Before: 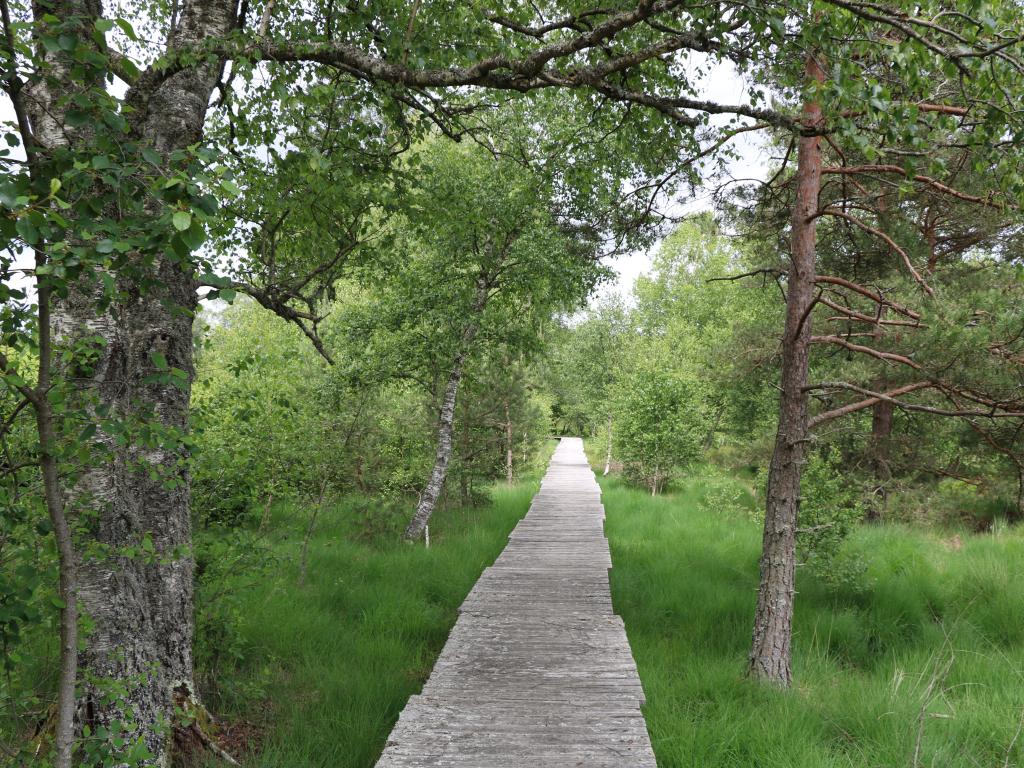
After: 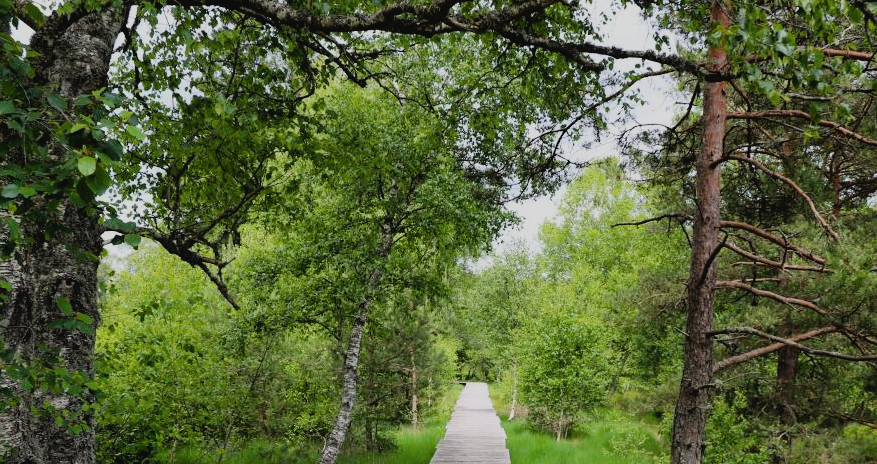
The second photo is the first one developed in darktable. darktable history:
filmic rgb: black relative exposure -5 EV, hardness 2.88, contrast 1.3
crop and rotate: left 9.345%, top 7.22%, right 4.982%, bottom 32.331%
color balance rgb: linear chroma grading › global chroma 10%, perceptual saturation grading › global saturation 30%, global vibrance 10%
contrast brightness saturation: contrast -0.08, brightness -0.04, saturation -0.11
